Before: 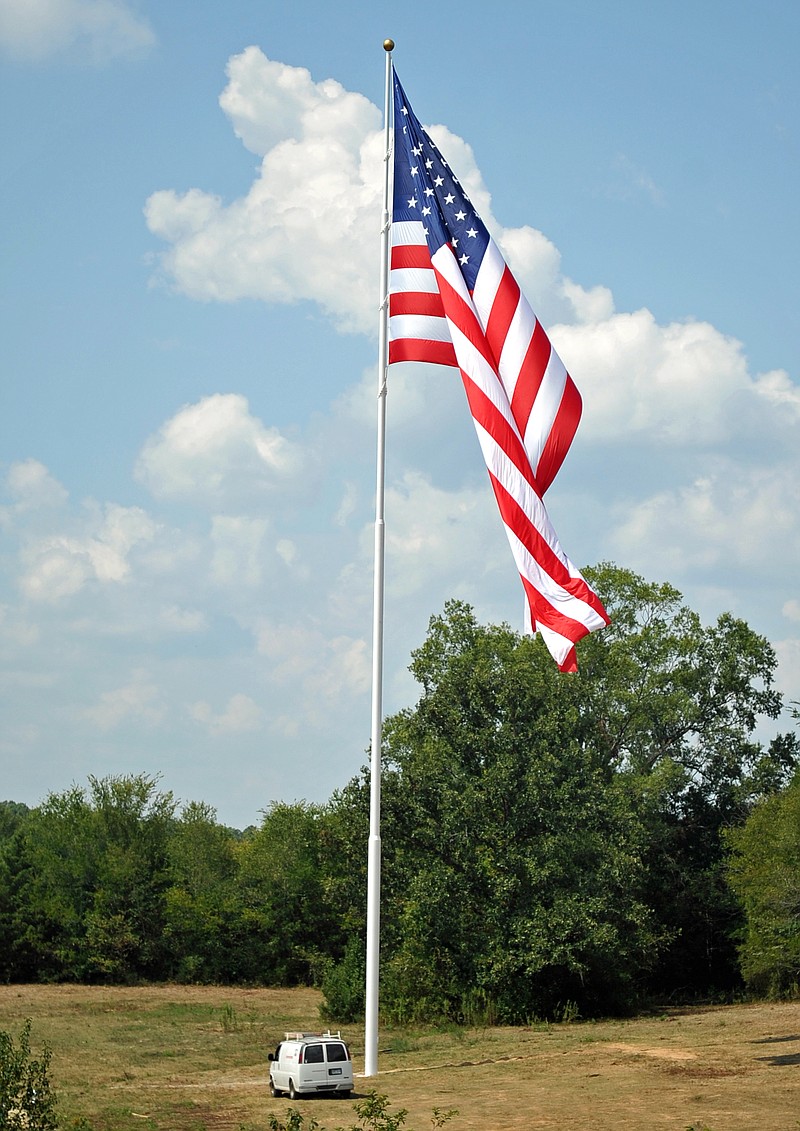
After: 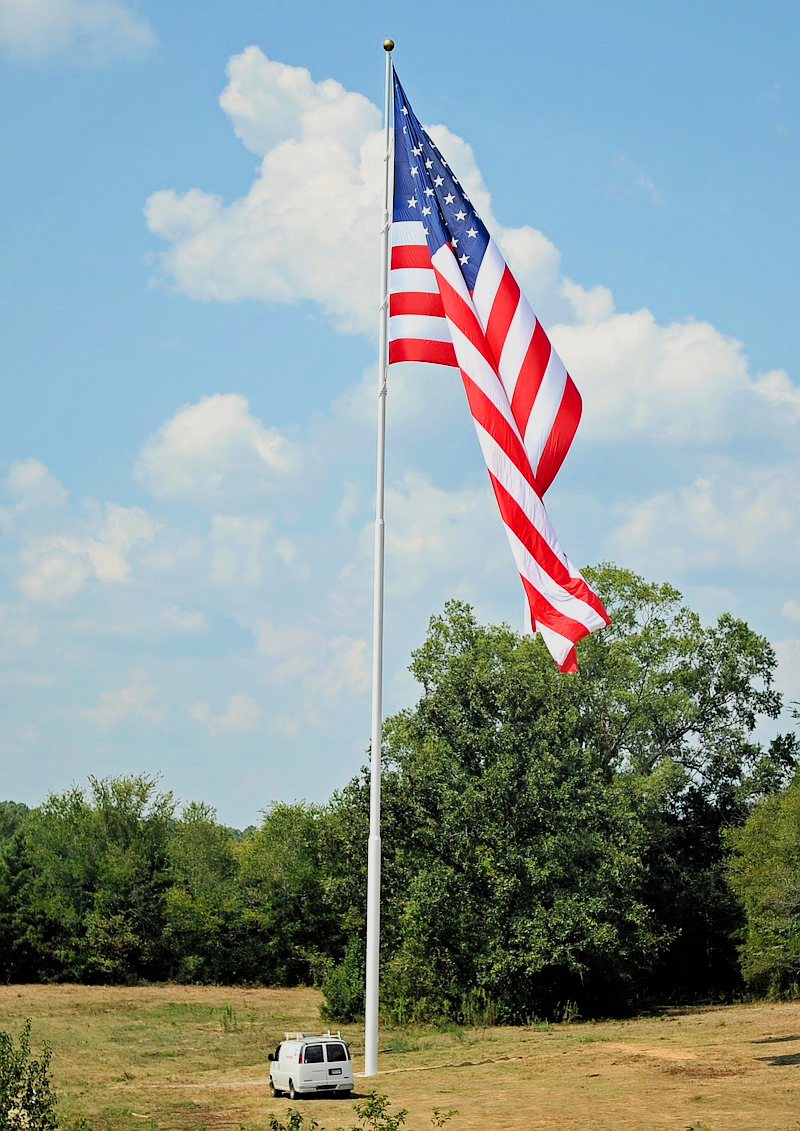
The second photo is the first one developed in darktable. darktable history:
filmic rgb: black relative exposure -7.25 EV, white relative exposure 5.06 EV, hardness 3.22, color science v6 (2022)
haze removal: compatibility mode true, adaptive false
exposure: black level correction 0, exposure 0.701 EV, compensate exposure bias true, compensate highlight preservation false
